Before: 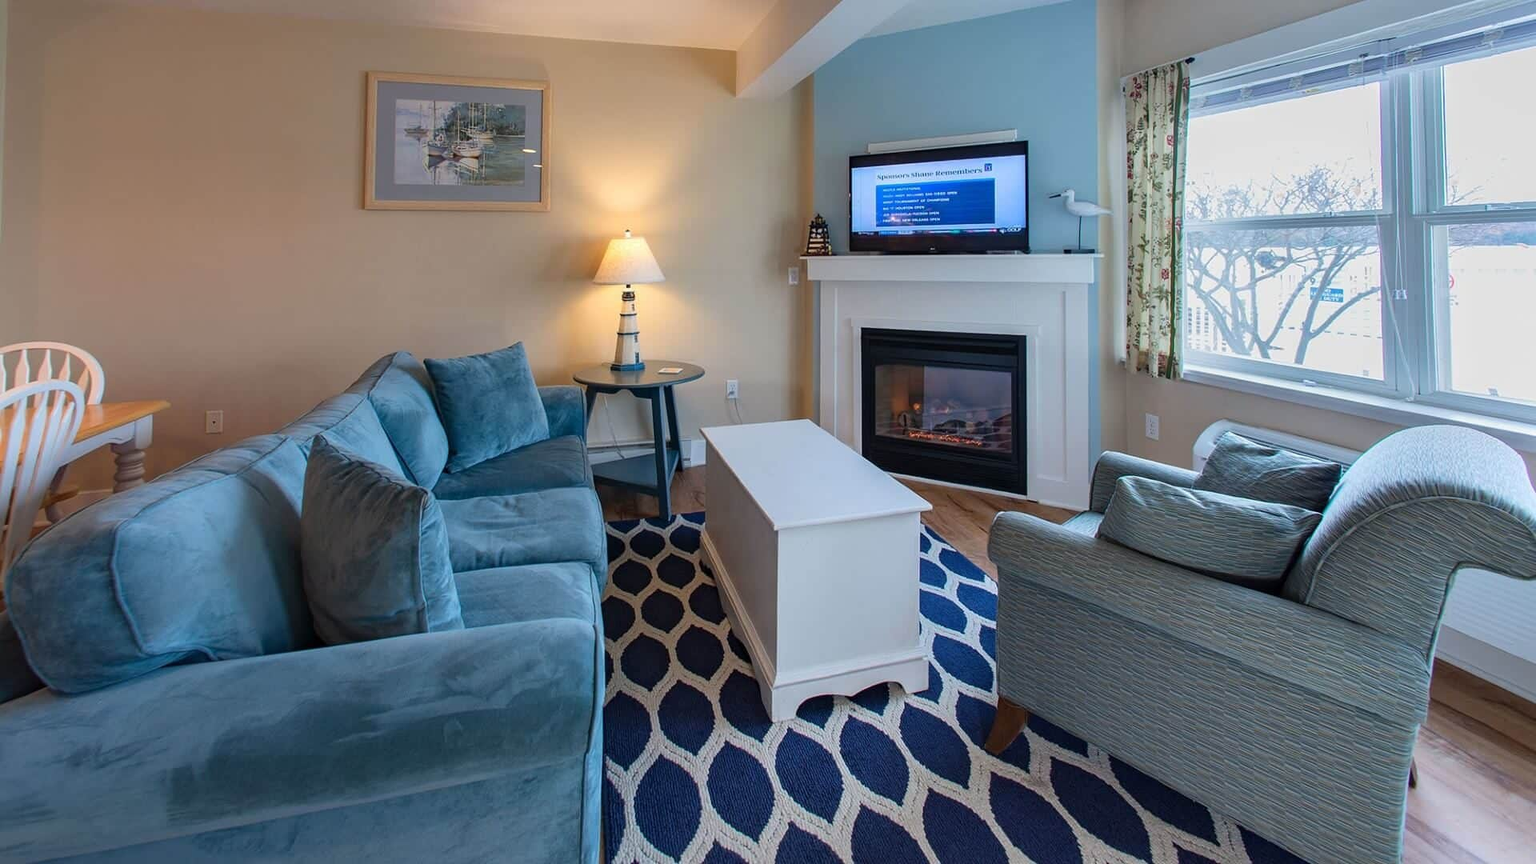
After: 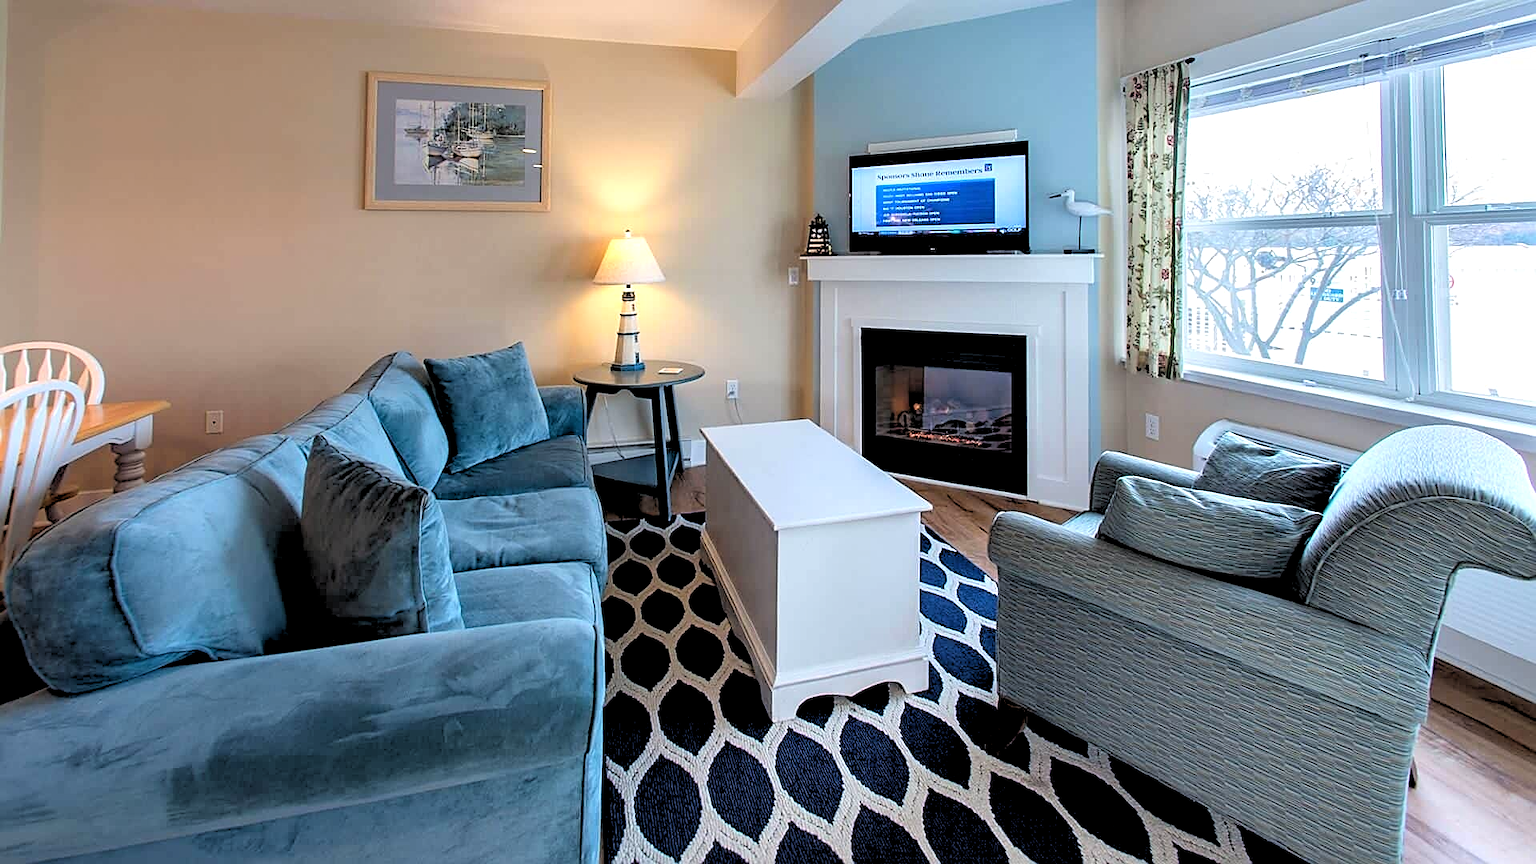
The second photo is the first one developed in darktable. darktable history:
rgb levels: levels [[0.029, 0.461, 0.922], [0, 0.5, 1], [0, 0.5, 1]]
sharpen: on, module defaults
exposure: exposure 0.375 EV, compensate highlight preservation false
